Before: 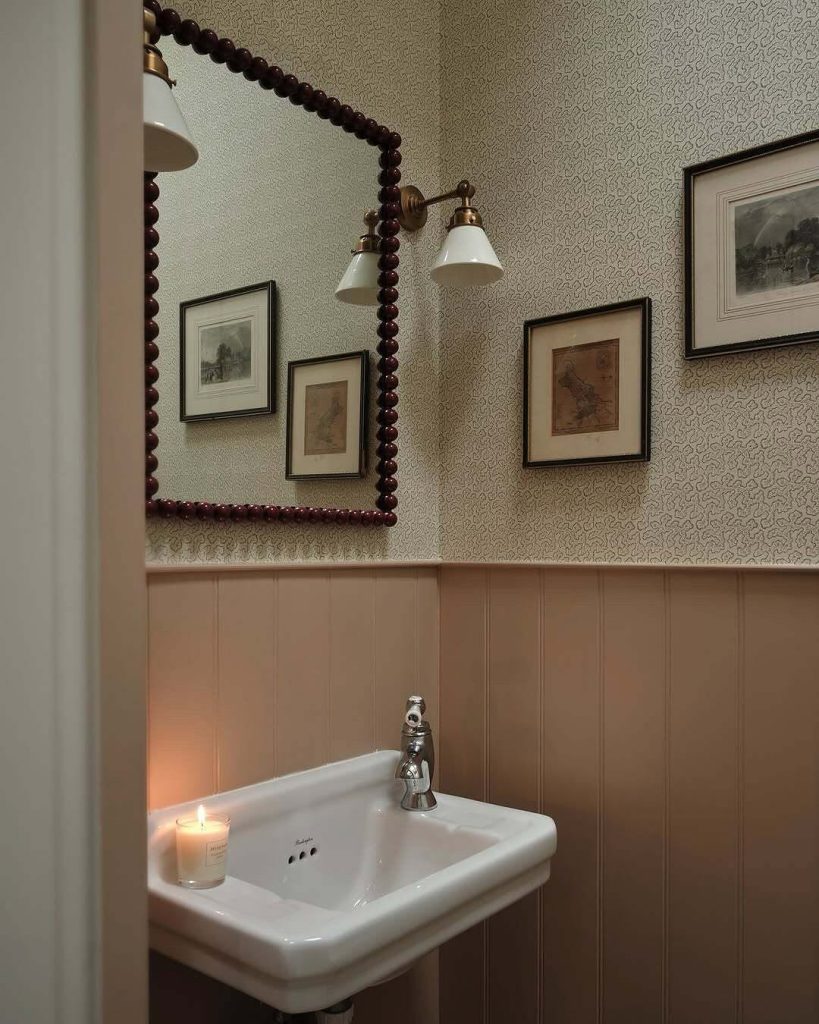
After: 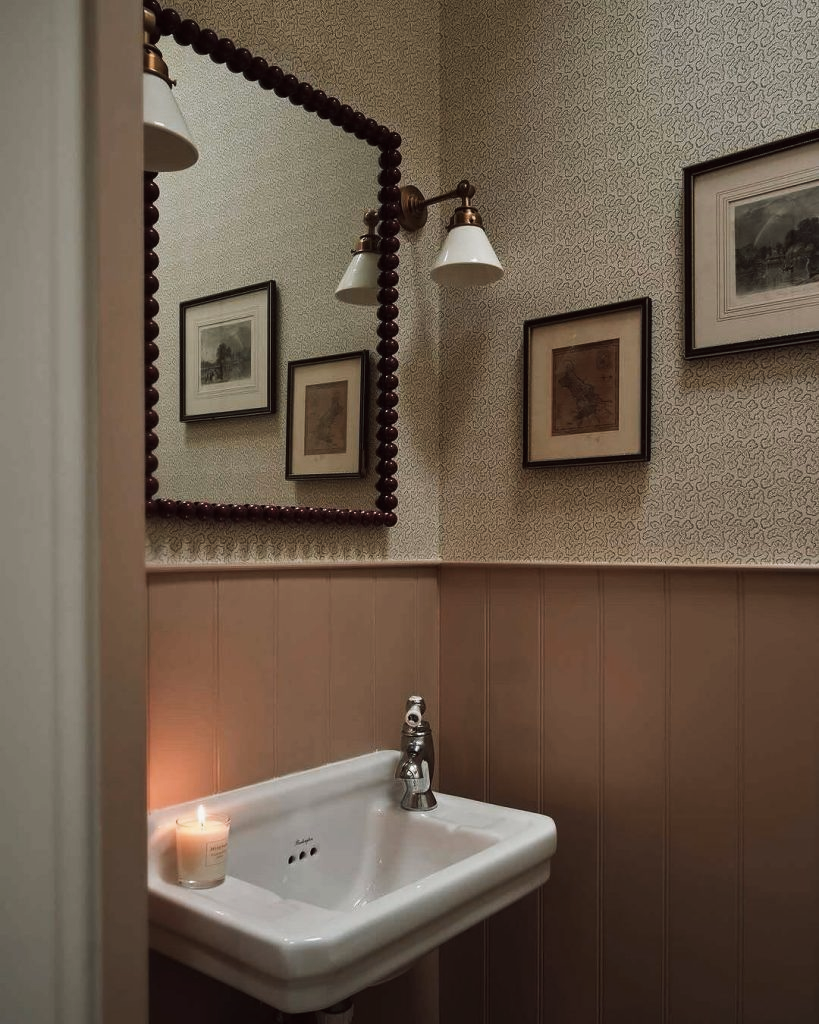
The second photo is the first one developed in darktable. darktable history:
tone curve: curves: ch0 [(0, 0) (0.003, 0.012) (0.011, 0.015) (0.025, 0.02) (0.044, 0.032) (0.069, 0.044) (0.1, 0.063) (0.136, 0.085) (0.177, 0.121) (0.224, 0.159) (0.277, 0.207) (0.335, 0.261) (0.399, 0.328) (0.468, 0.41) (0.543, 0.506) (0.623, 0.609) (0.709, 0.719) (0.801, 0.82) (0.898, 0.907) (1, 1)], preserve colors none
color look up table: target L [96.6, 77.42, 87.42, 78.21, 70.94, 85.97, 72.7, 72.92, 74.8, 63.61, 58.09, 61.02, 43.32, 40.42, 43.67, 6.78, 200.45, 82.5, 71.34, 64.21, 55.06, 58.37, 45.48, 46.12, 38.68, 31.09, 26.99, 15.15, 91.32, 82.05, 72.07, 63.14, 62.98, 62.87, 52.42, 50.34, 47.1, 36.68, 32.41, 34.44, 21.64, 11.56, 6.46, 1.515, 94.34, 68.19, 61.27, 53.39, 30.9], target a [0.542, 20.41, 3.653, 9.325, -8.769, -39.66, -25.31, 17.23, -19.5, -6.786, -36.11, -0.352, -29.46, -8.839, -16.46, -7.316, 0, 19.28, 28.52, 43.66, 14.61, 21.96, 30.62, 51.59, 48.69, 5.979, 32.78, 30.56, 5.193, 29.2, 2.105, 47.46, 50.42, 10.3, 27.32, 15.17, 40.78, 27.07, 13.51, 13.42, 32.47, 19.36, 20.26, 5.929, -8.509, -12.89, -30.18, -18.17, -2.457], target b [3.434, 65.81, 37.22, 64.13, 57.76, 2.728, 53.94, 58.53, 25.48, 53.49, 36.76, 15.27, 37.09, 39.68, 10.89, 10.21, 0, 7.294, 49.08, 22.56, 40.15, 10.36, 40.43, 46.25, 10.27, 3.615, 32.32, 13.32, -3.37, -18.73, -12.43, -37.77, -1.337, -41.9, -13.39, -59.34, -26.64, -55.39, -31.1, -43.39, -29.21, -42.49, -22.54, -4.798, -3.126, -37.9, 0.379, -12.48, -23.75], num patches 49
